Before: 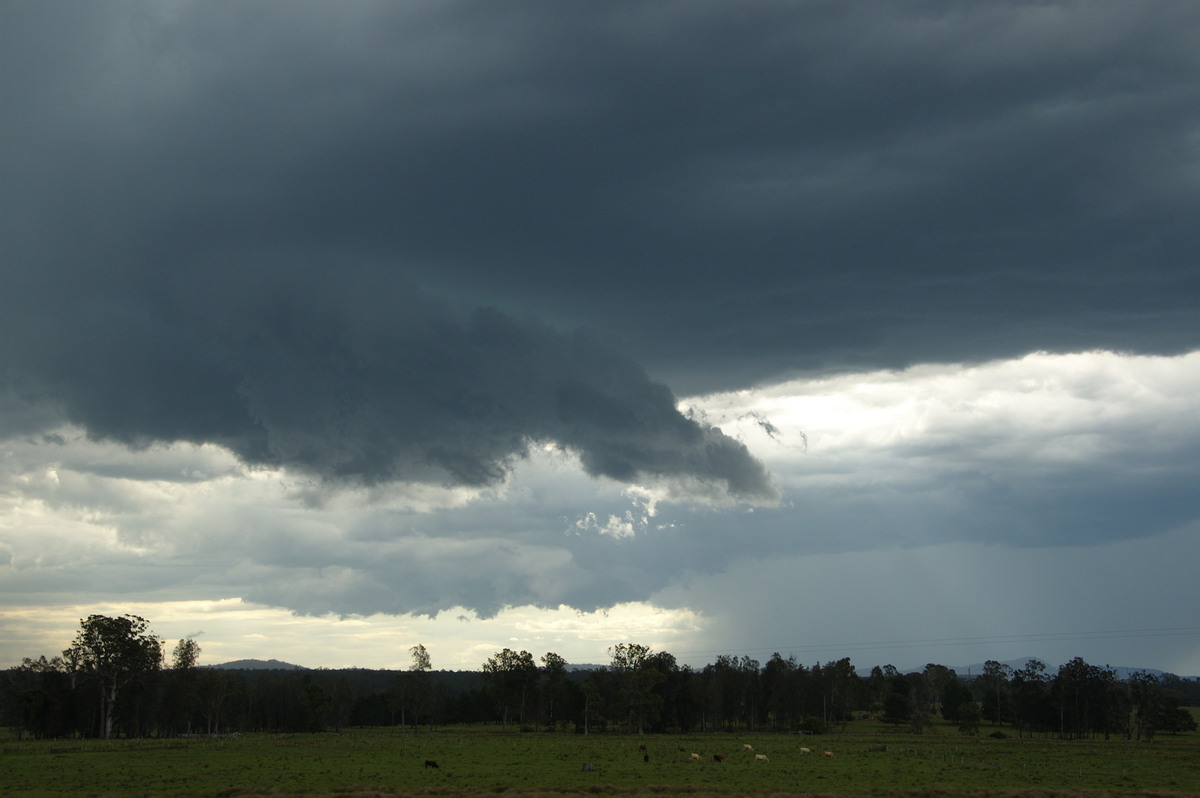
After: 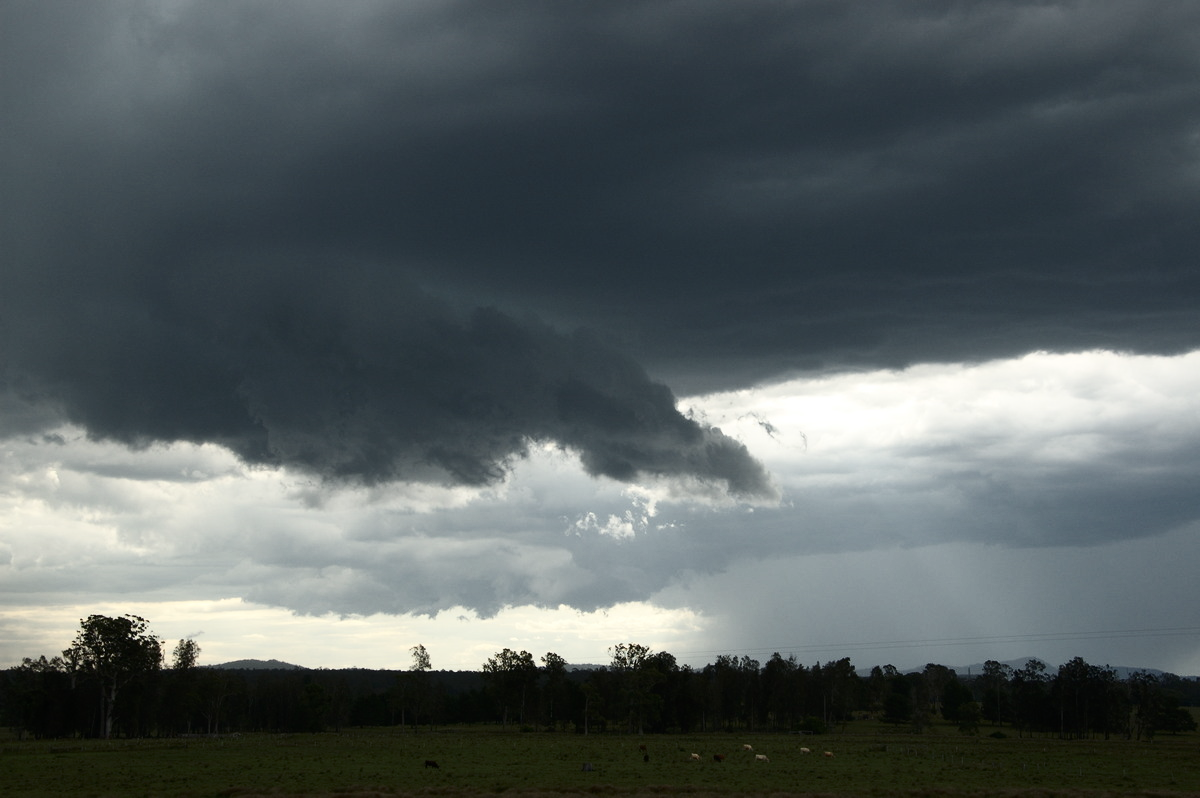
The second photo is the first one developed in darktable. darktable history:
contrast brightness saturation: contrast 0.254, saturation -0.309
